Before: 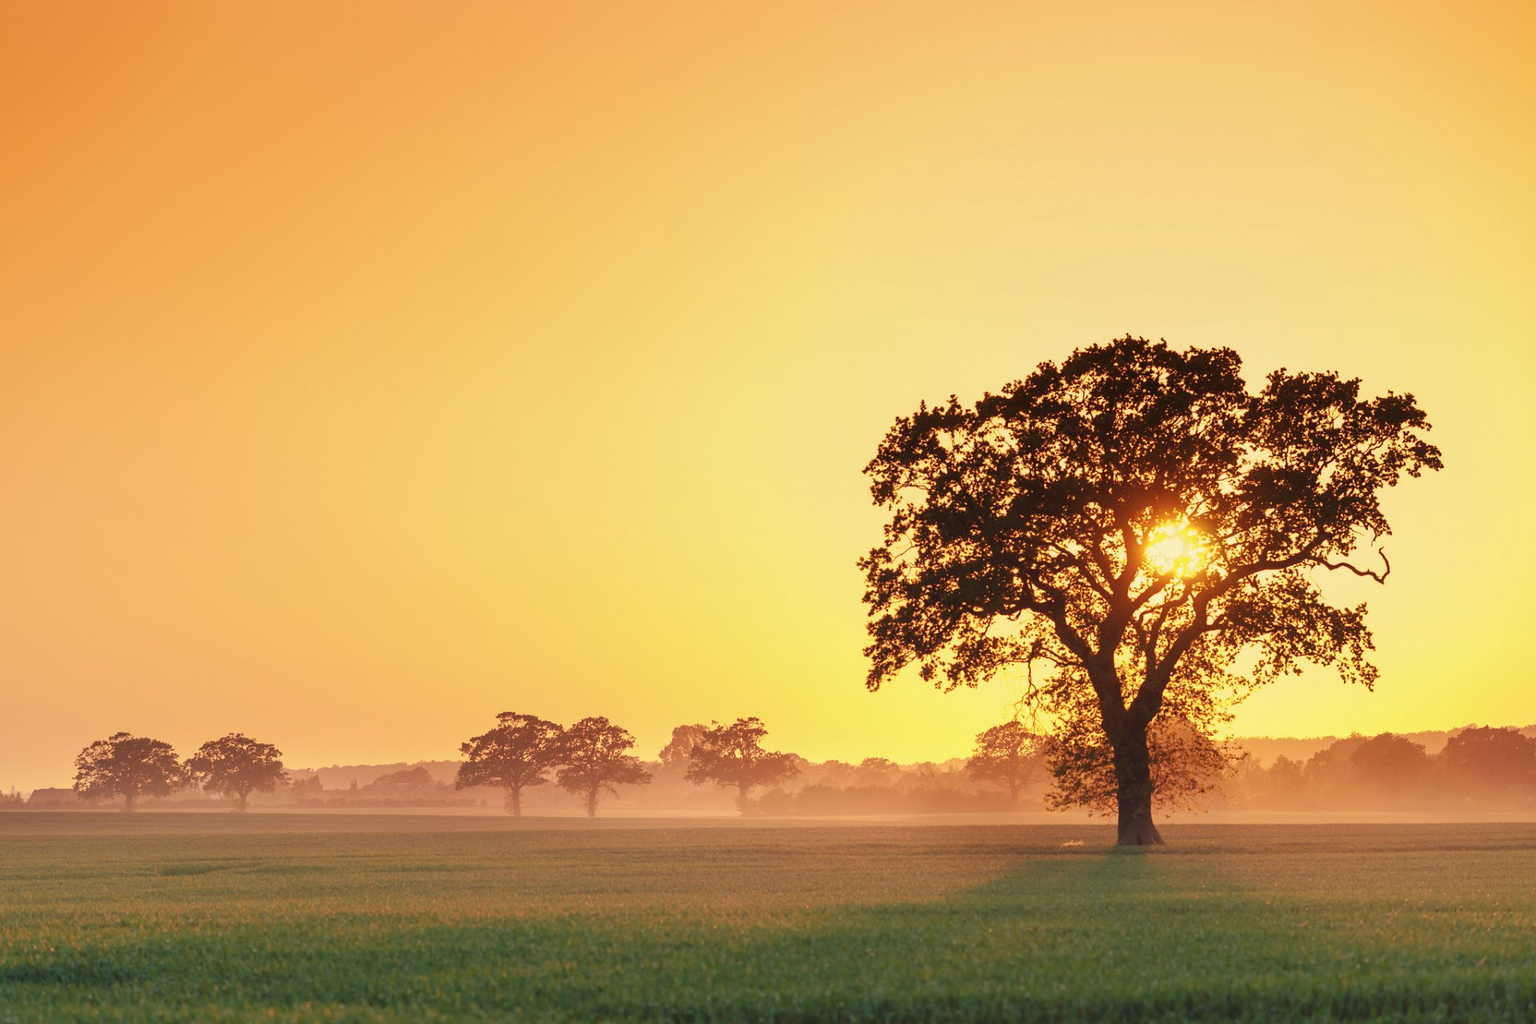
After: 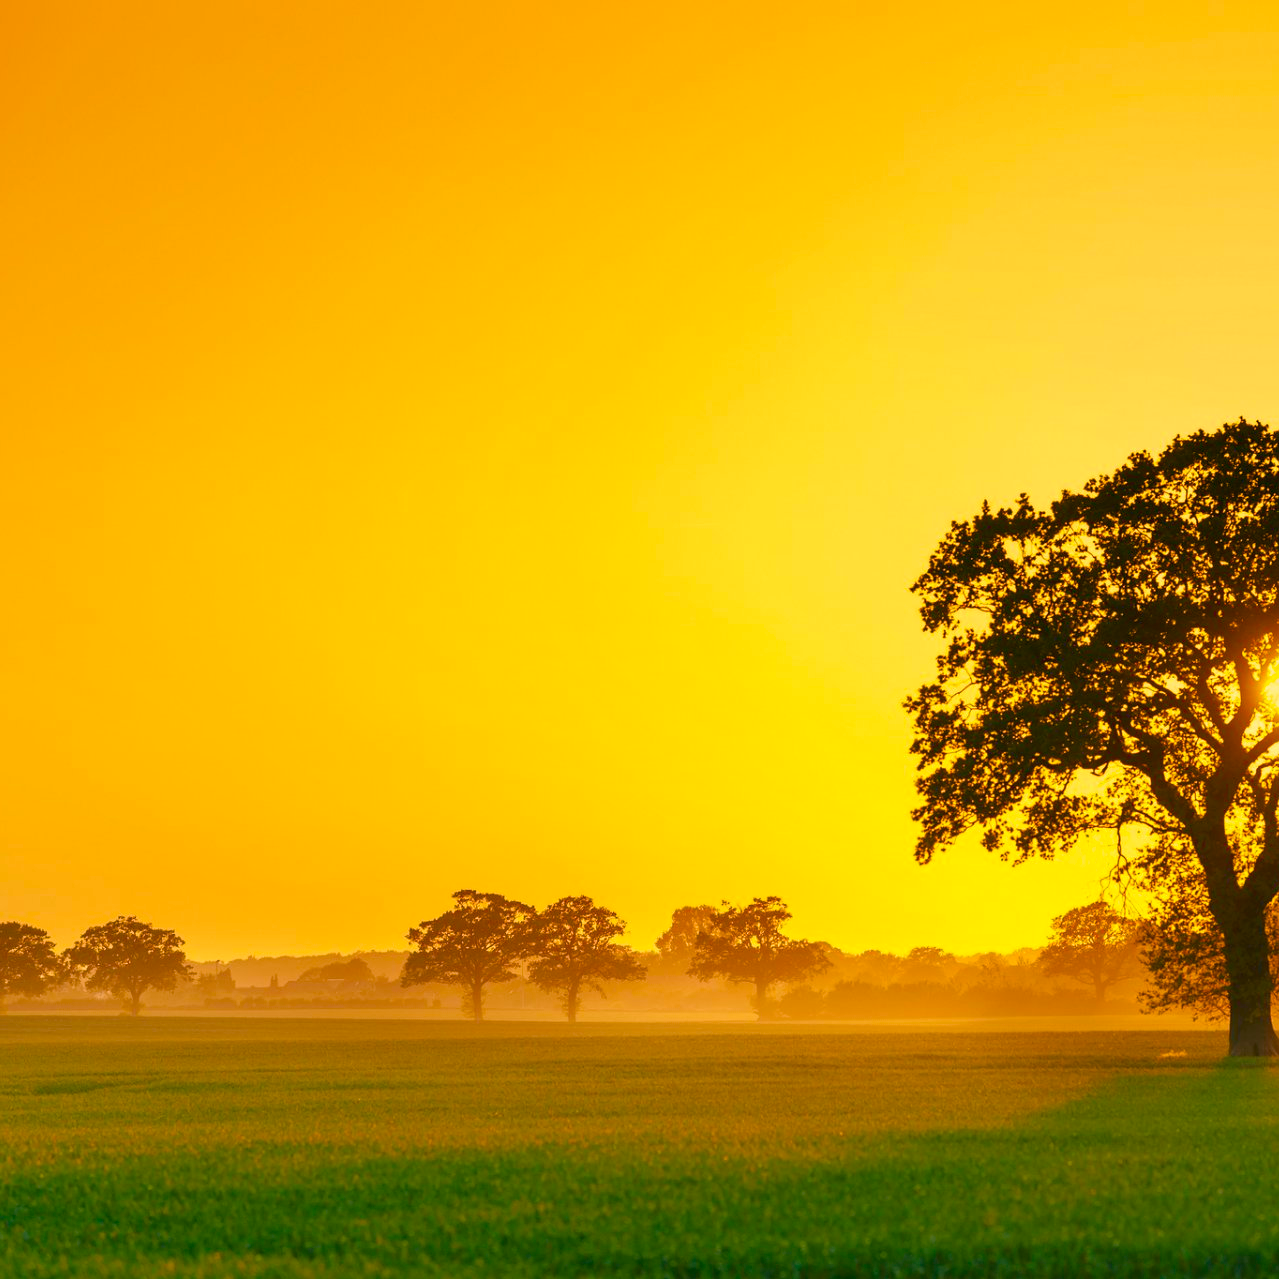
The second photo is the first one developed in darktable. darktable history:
crop and rotate: left 8.786%, right 24.548%
color correction: highlights a* 5.3, highlights b* 24.26, shadows a* -15.58, shadows b* 4.02
color balance rgb: perceptual saturation grading › global saturation 20%, perceptual saturation grading › highlights -25%, perceptual saturation grading › shadows 50.52%, global vibrance 40.24%
